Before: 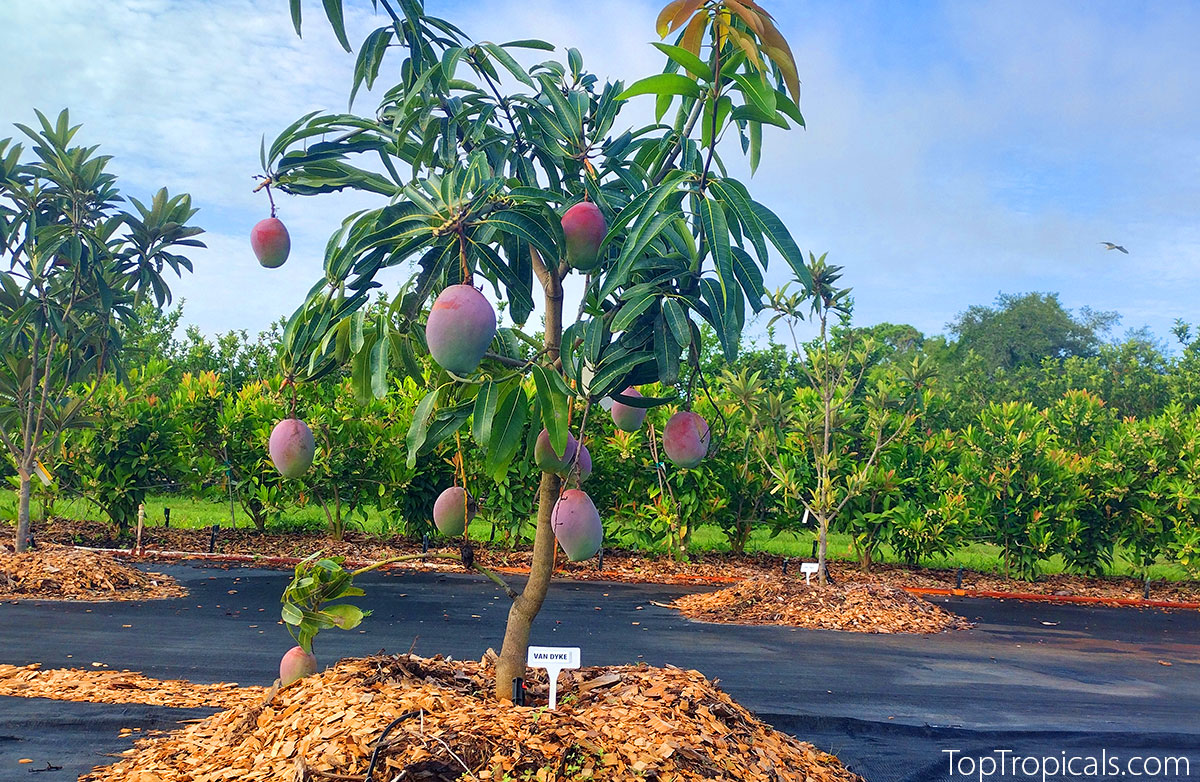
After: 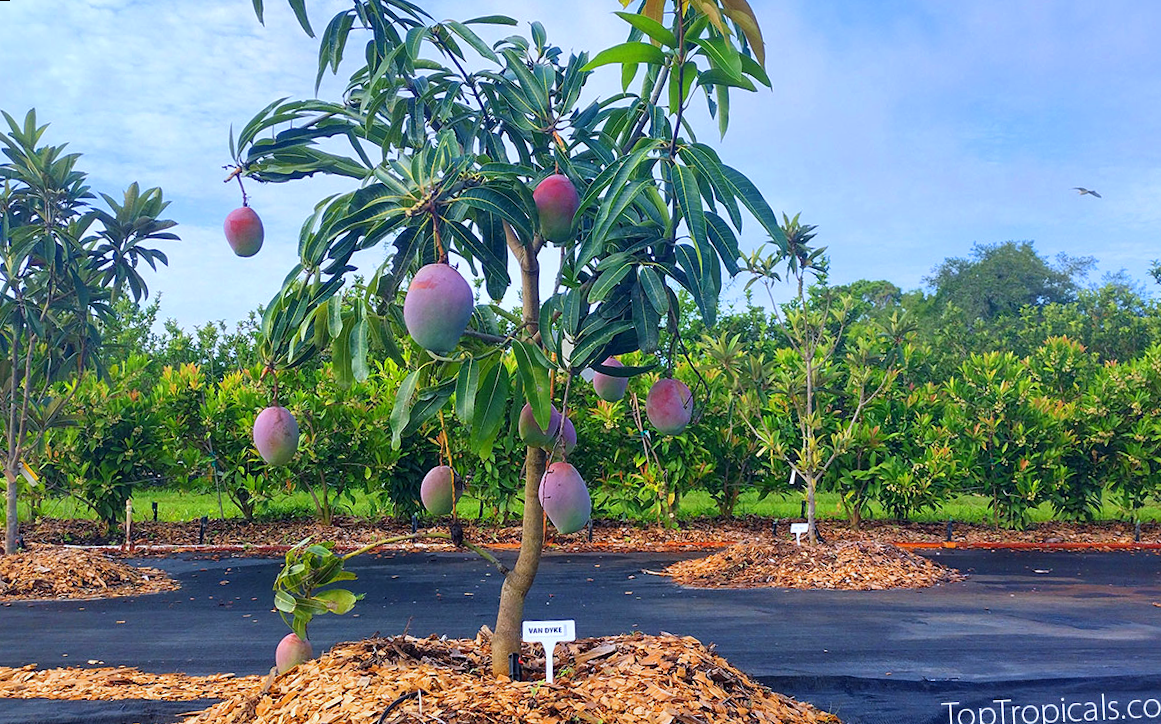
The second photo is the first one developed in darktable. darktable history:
white balance: red 0.967, blue 1.119, emerald 0.756
rotate and perspective: rotation -3°, crop left 0.031, crop right 0.968, crop top 0.07, crop bottom 0.93
